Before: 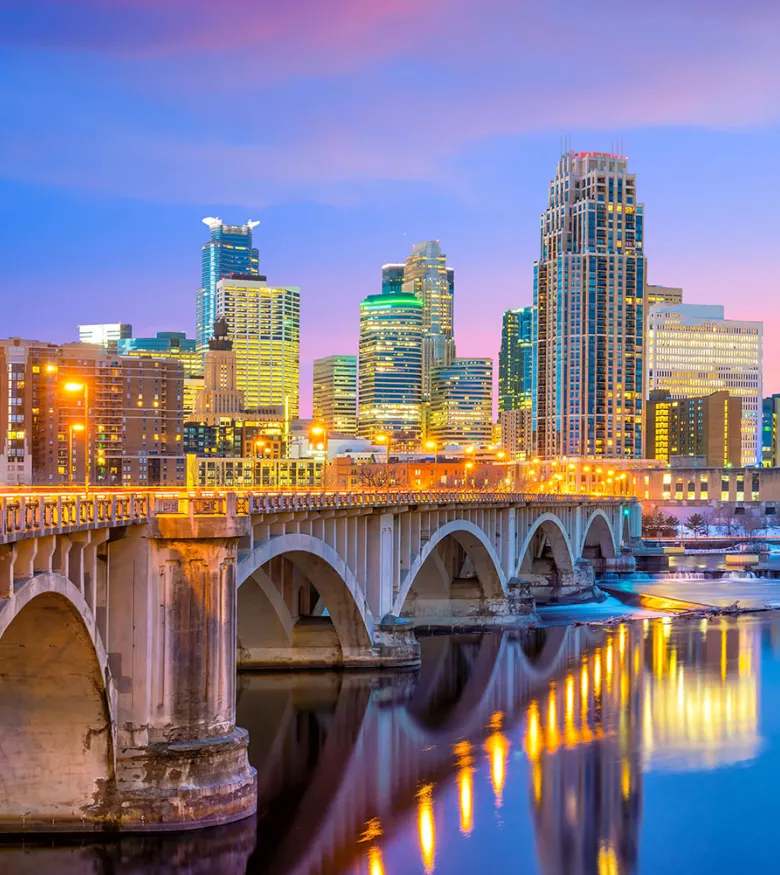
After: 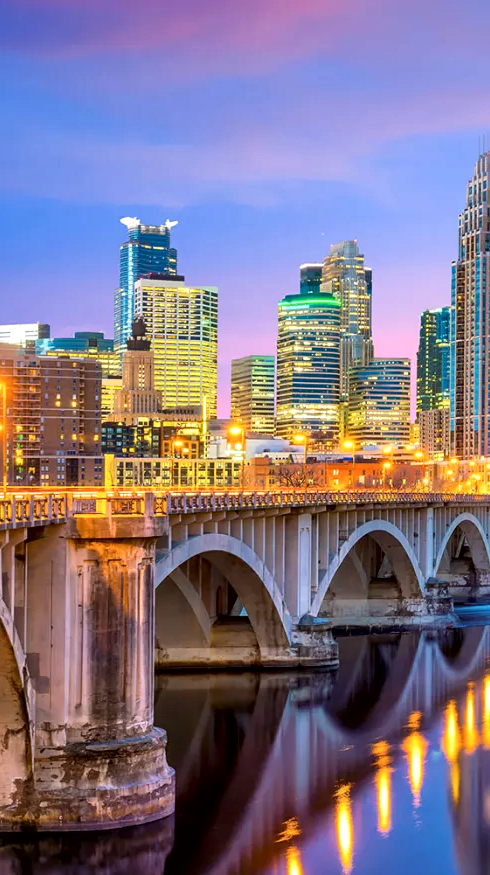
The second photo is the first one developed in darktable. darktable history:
local contrast: mode bilateral grid, contrast 25, coarseness 61, detail 151%, midtone range 0.2
crop: left 10.562%, right 26.534%
